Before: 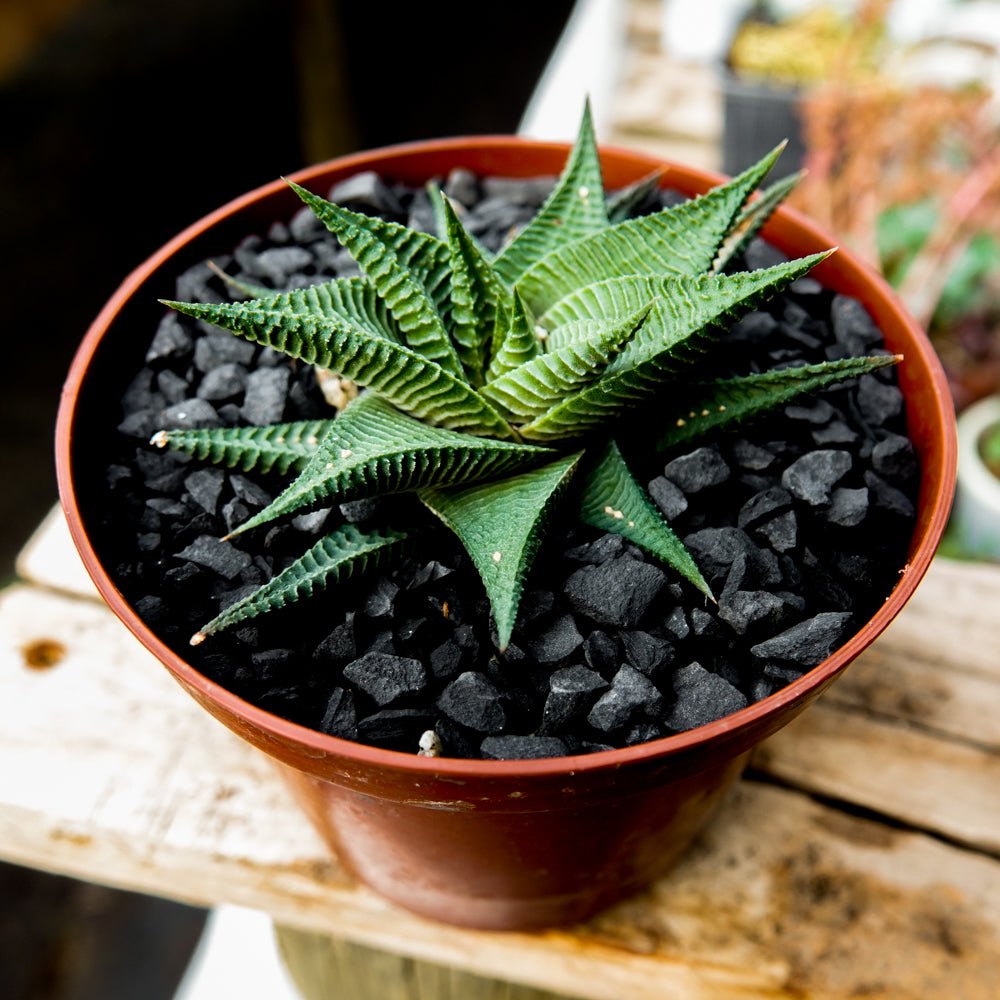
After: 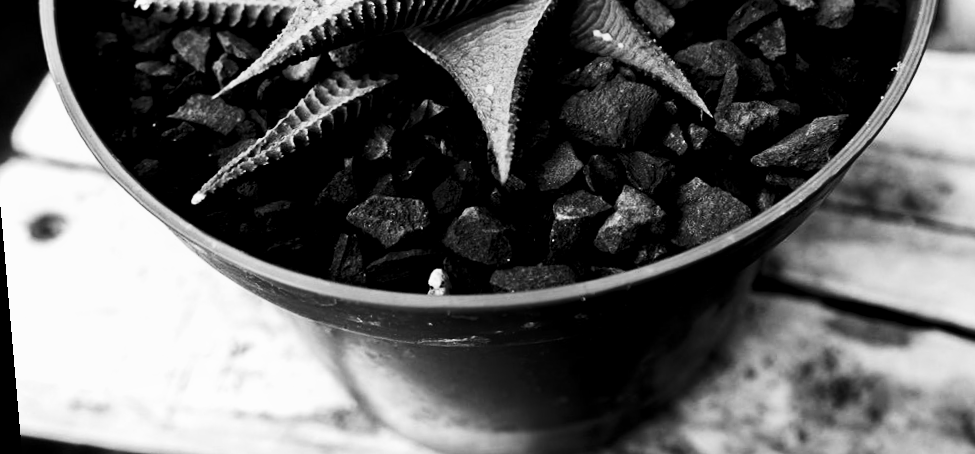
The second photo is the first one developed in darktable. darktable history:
crop and rotate: top 46.237%
rotate and perspective: rotation -5°, crop left 0.05, crop right 0.952, crop top 0.11, crop bottom 0.89
white balance: red 0.978, blue 0.999
levels: levels [0.016, 0.492, 0.969]
tone equalizer: on, module defaults
velvia: strength 67.07%, mid-tones bias 0.972
monochrome: a 16.06, b 15.48, size 1
contrast brightness saturation: contrast 0.28
